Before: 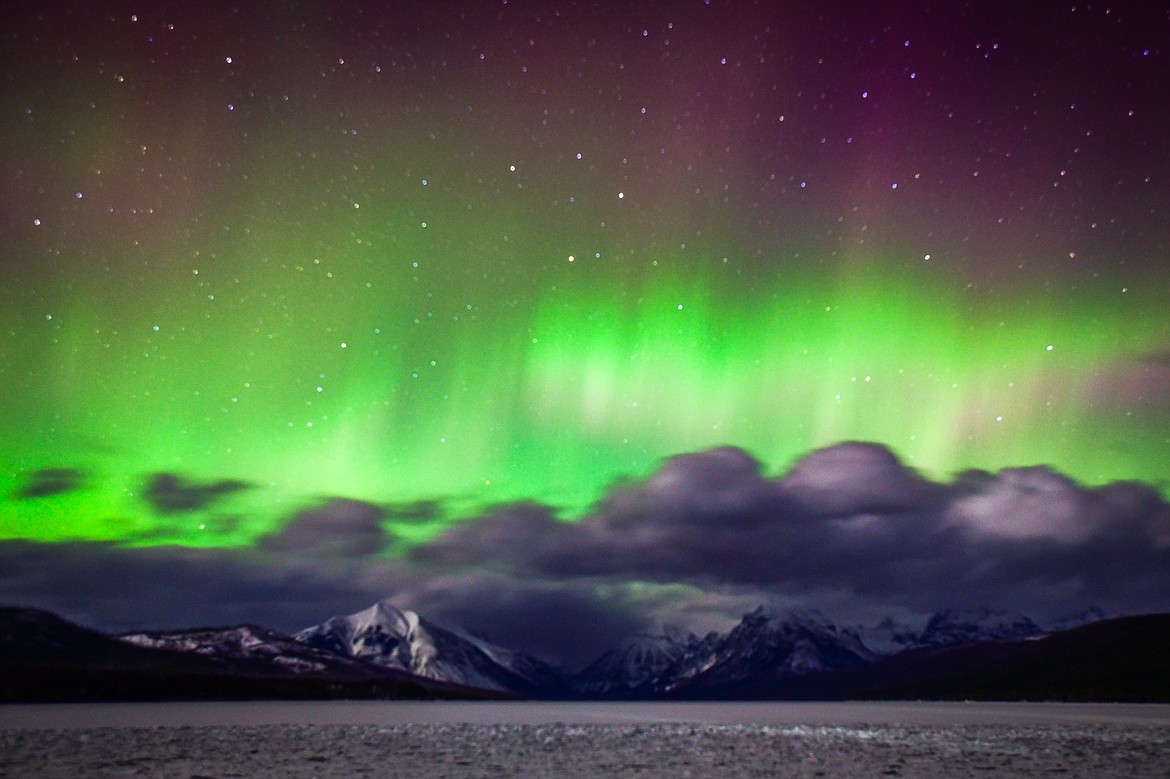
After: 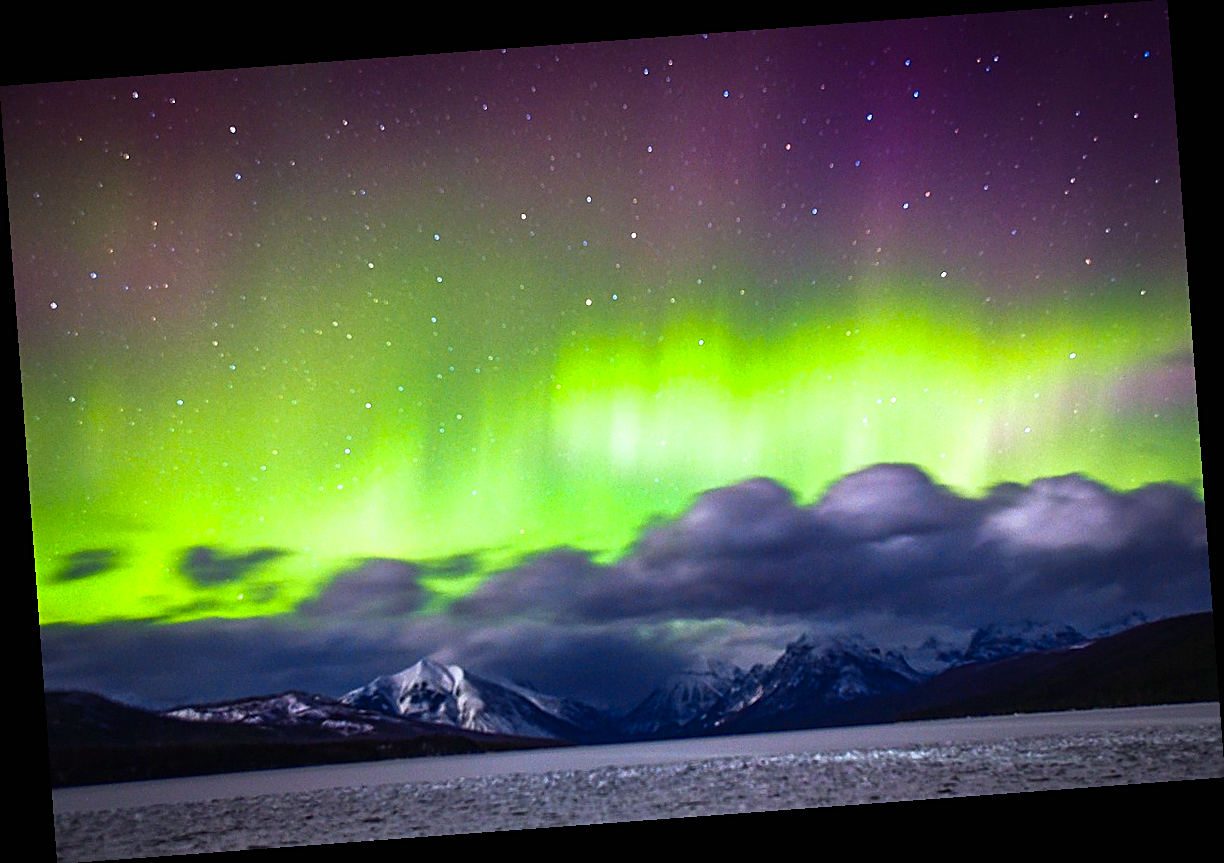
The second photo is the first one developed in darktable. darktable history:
color zones: curves: ch1 [(0.235, 0.558) (0.75, 0.5)]; ch2 [(0.25, 0.462) (0.749, 0.457)], mix 25.94%
white balance: red 0.967, blue 1.119, emerald 0.756
sharpen: on, module defaults
exposure: black level correction 0, exposure 0.5 EV, compensate highlight preservation false
rotate and perspective: rotation -4.25°, automatic cropping off
